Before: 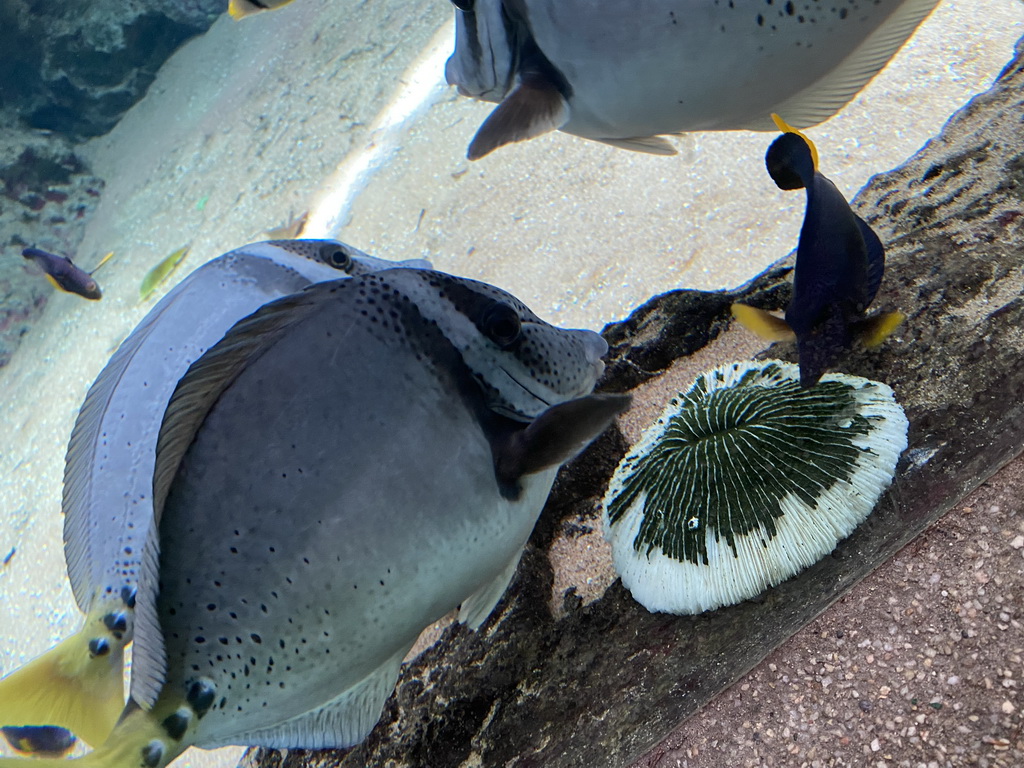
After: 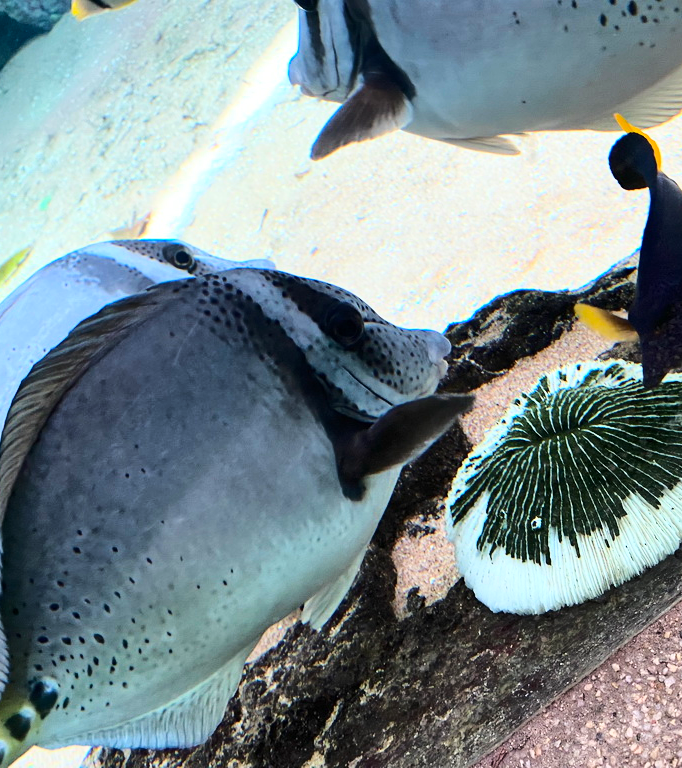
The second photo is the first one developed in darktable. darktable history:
shadows and highlights: shadows 51.89, highlights -28.24, soften with gaussian
base curve: curves: ch0 [(0, 0) (0.032, 0.037) (0.105, 0.228) (0.435, 0.76) (0.856, 0.983) (1, 1)]
crop and rotate: left 15.425%, right 17.892%
